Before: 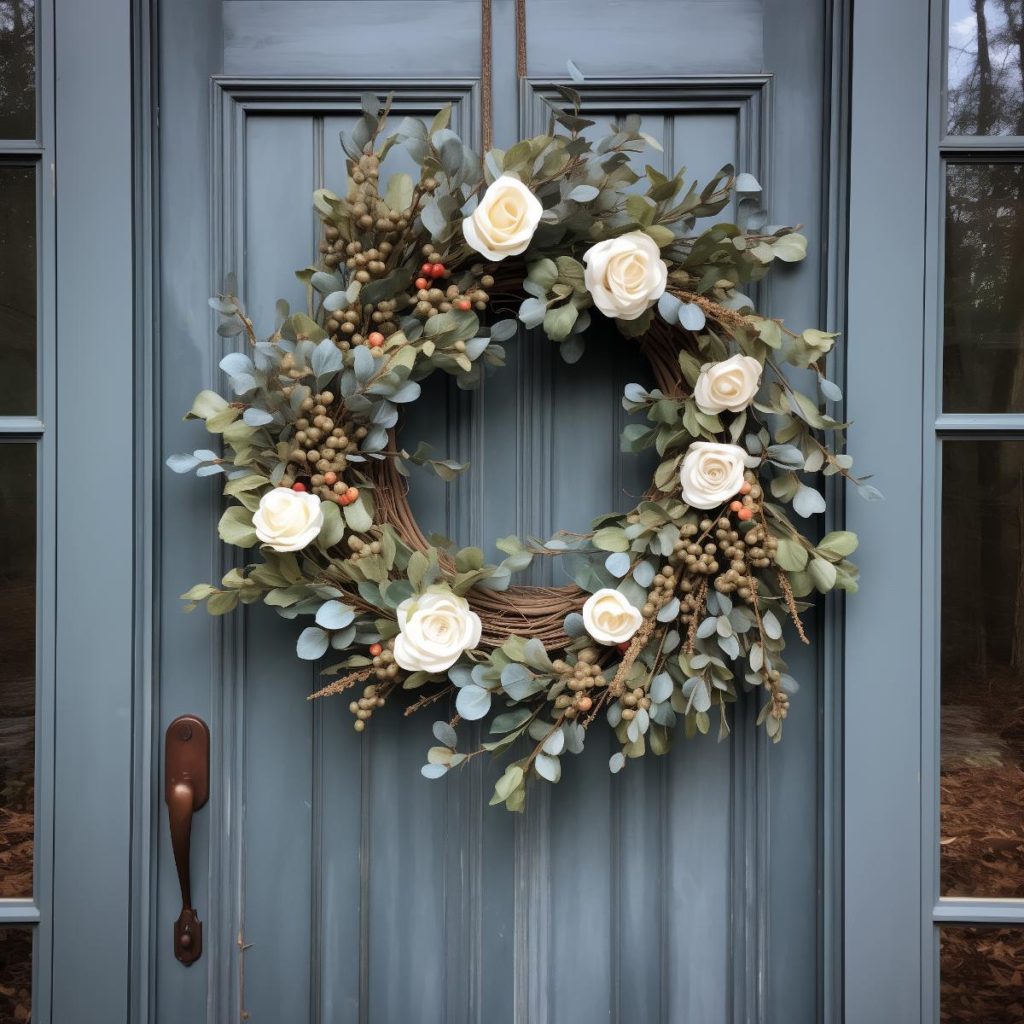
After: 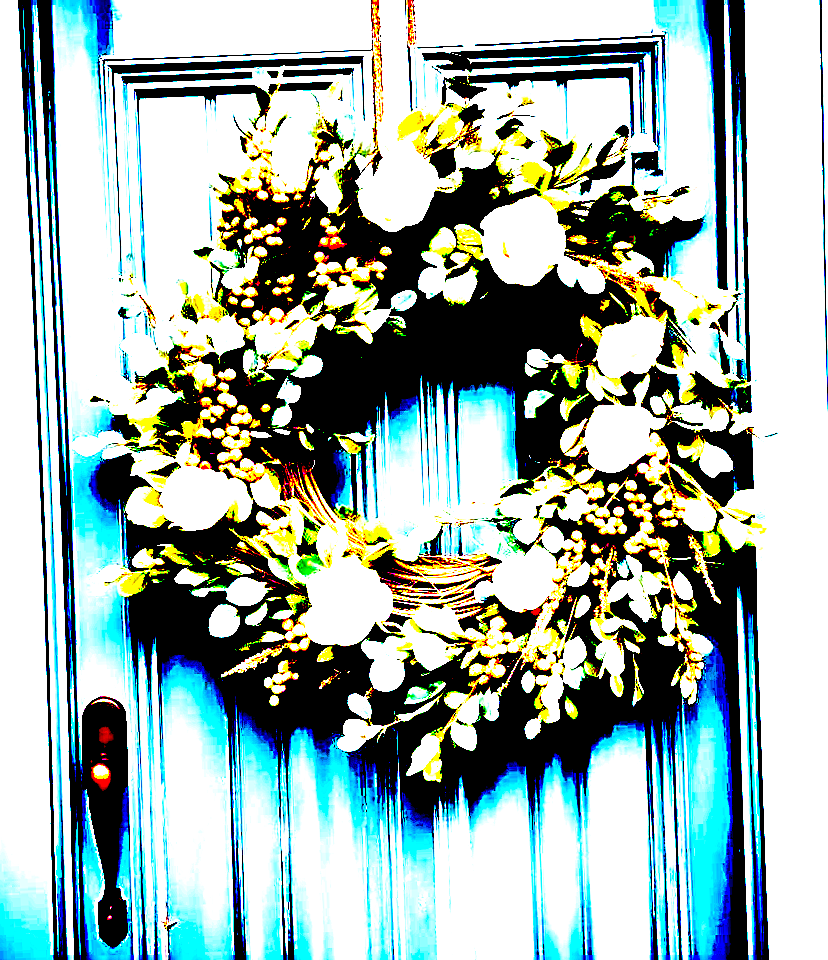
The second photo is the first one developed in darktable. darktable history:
exposure: black level correction 0.1, exposure 3 EV, compensate highlight preservation false
sharpen: on, module defaults
crop: left 7.598%, right 7.873%
rotate and perspective: rotation -2.12°, lens shift (vertical) 0.009, lens shift (horizontal) -0.008, automatic cropping original format, crop left 0.036, crop right 0.964, crop top 0.05, crop bottom 0.959
